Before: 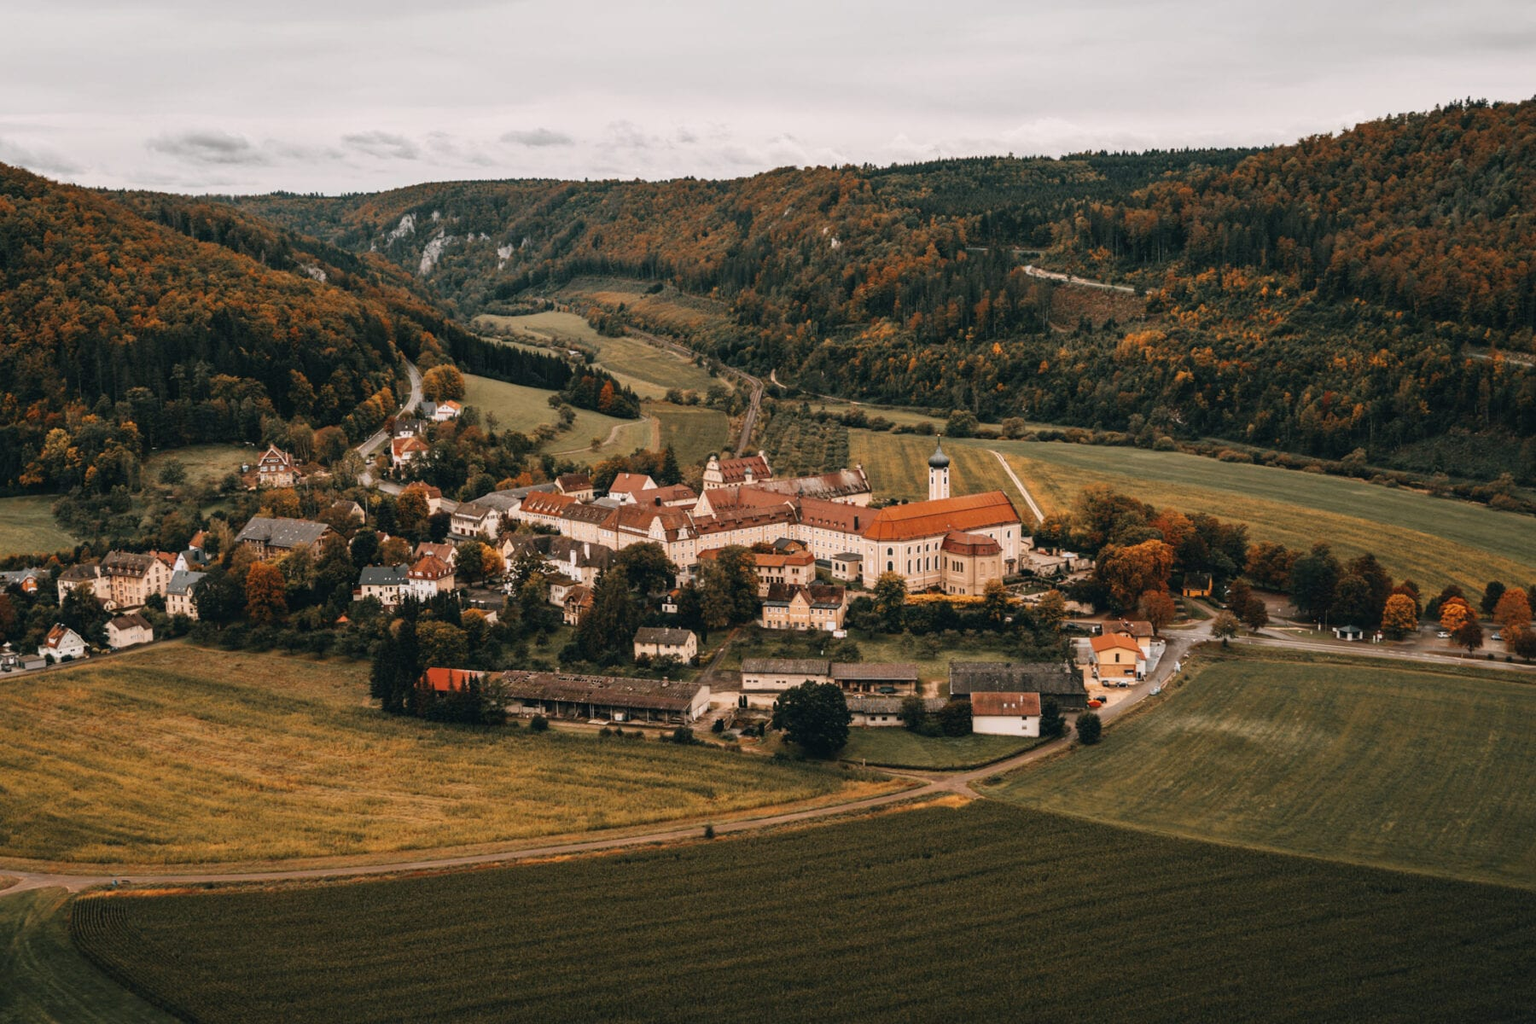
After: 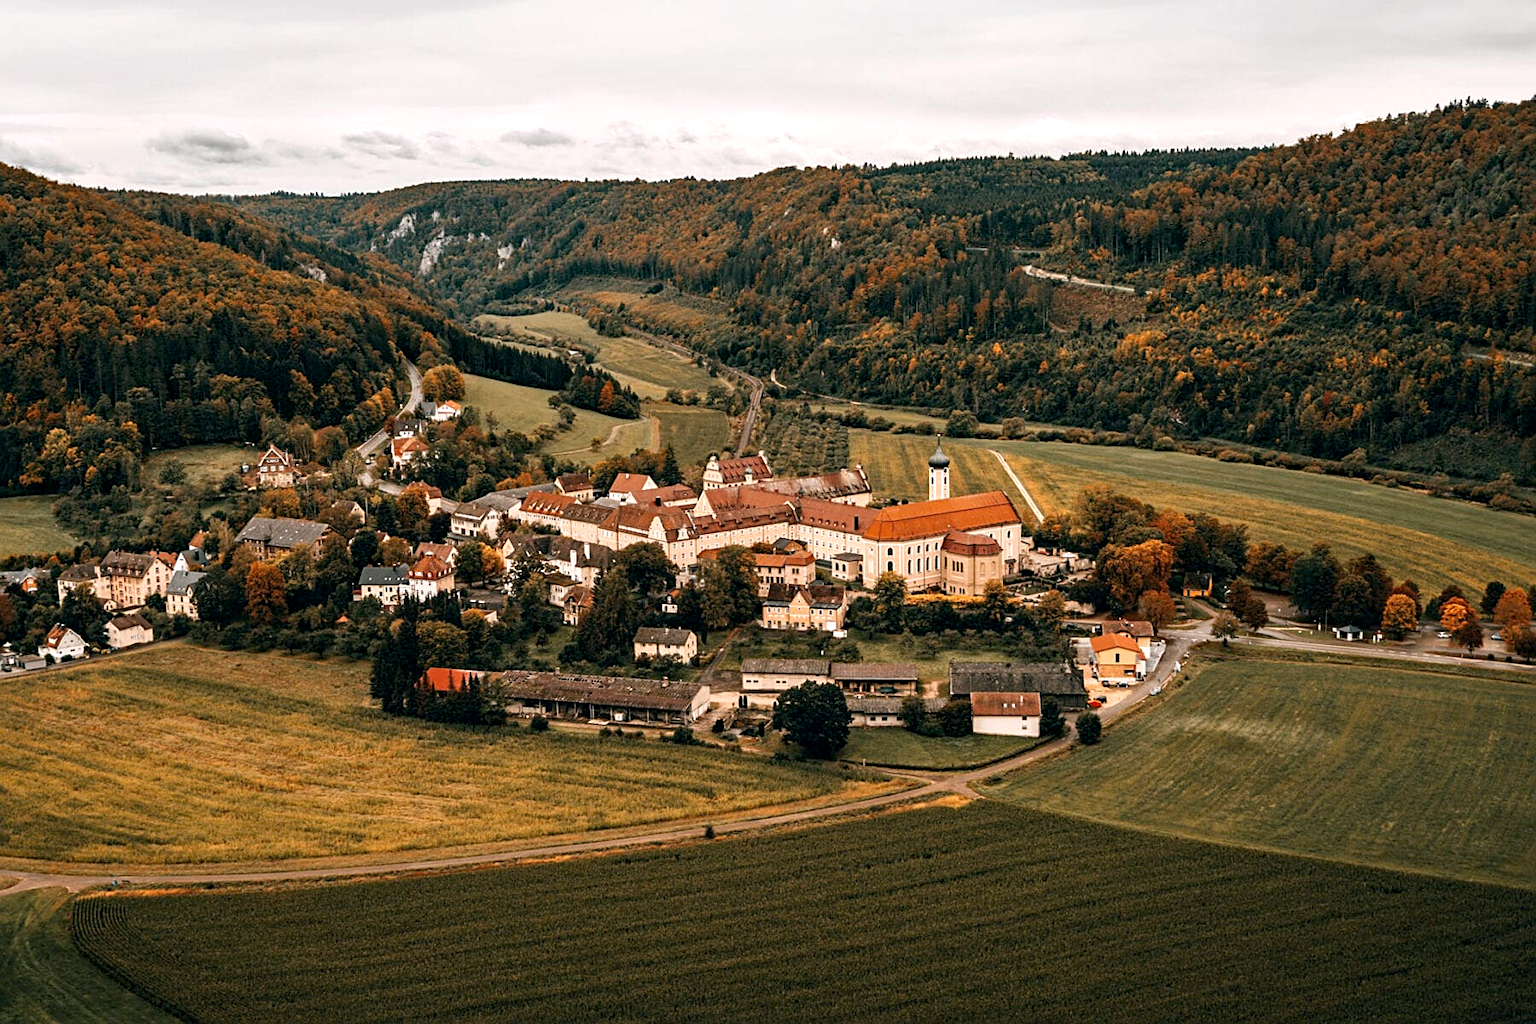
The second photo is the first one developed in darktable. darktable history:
haze removal: strength 0.237, distance 0.255, adaptive false
exposure: black level correction 0.004, exposure 0.417 EV, compensate highlight preservation false
sharpen: on, module defaults
